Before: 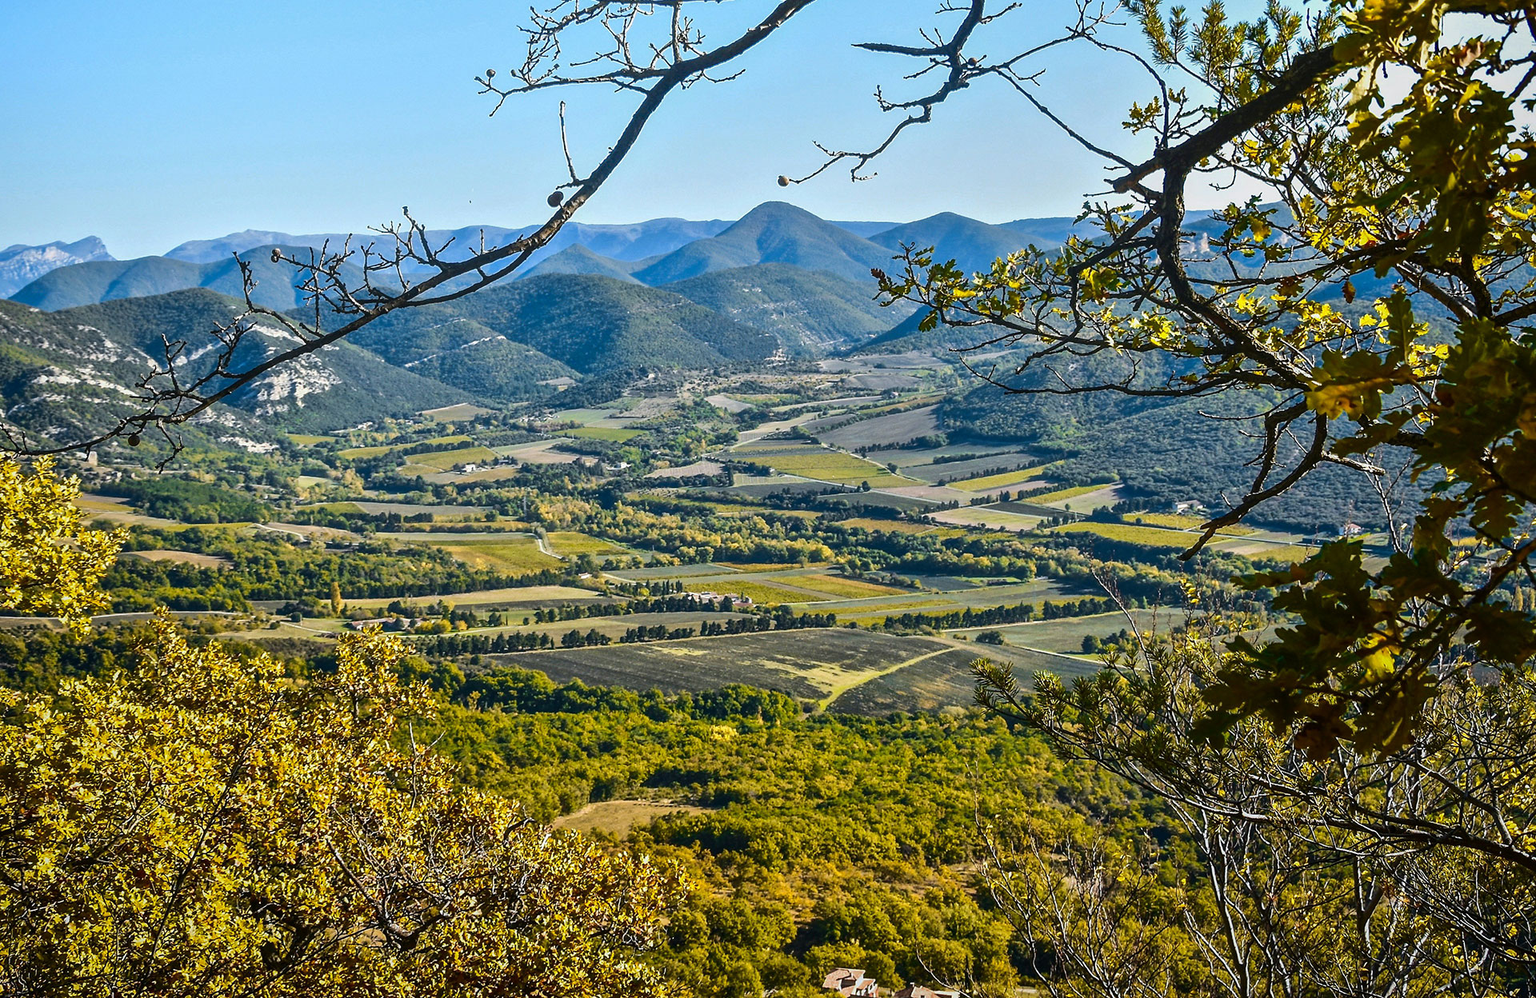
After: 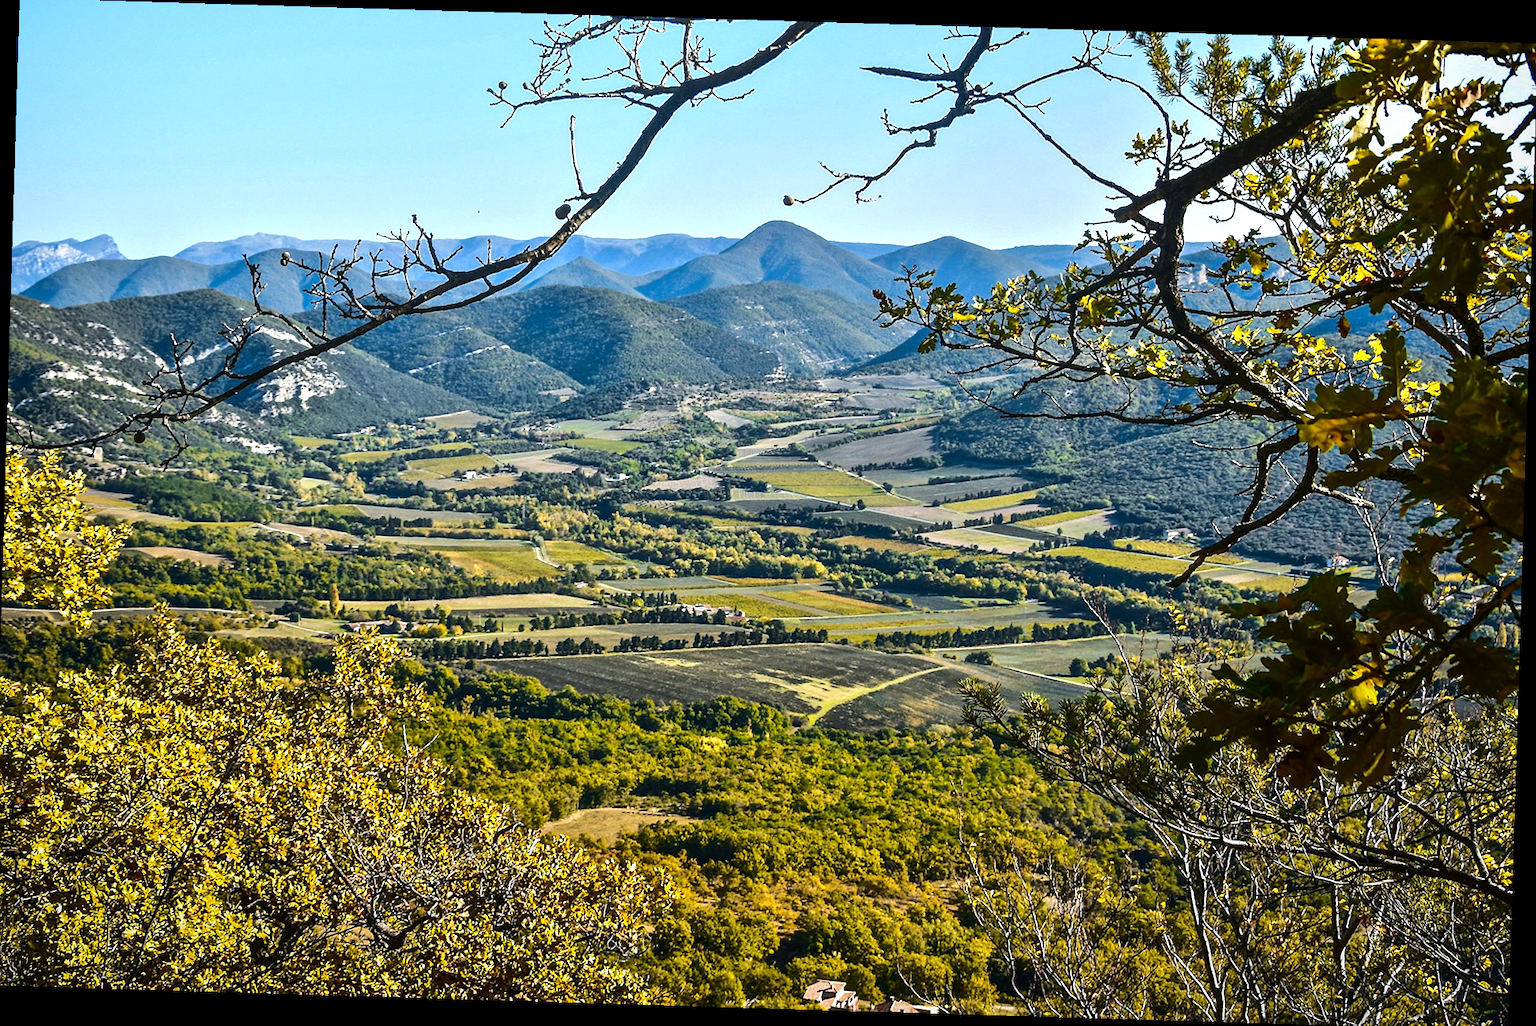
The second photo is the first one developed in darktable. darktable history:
crop and rotate: left 0.614%, top 0.179%, bottom 0.309%
rotate and perspective: rotation 1.72°, automatic cropping off
tone equalizer: -8 EV -0.417 EV, -7 EV -0.389 EV, -6 EV -0.333 EV, -5 EV -0.222 EV, -3 EV 0.222 EV, -2 EV 0.333 EV, -1 EV 0.389 EV, +0 EV 0.417 EV, edges refinement/feathering 500, mask exposure compensation -1.57 EV, preserve details no
